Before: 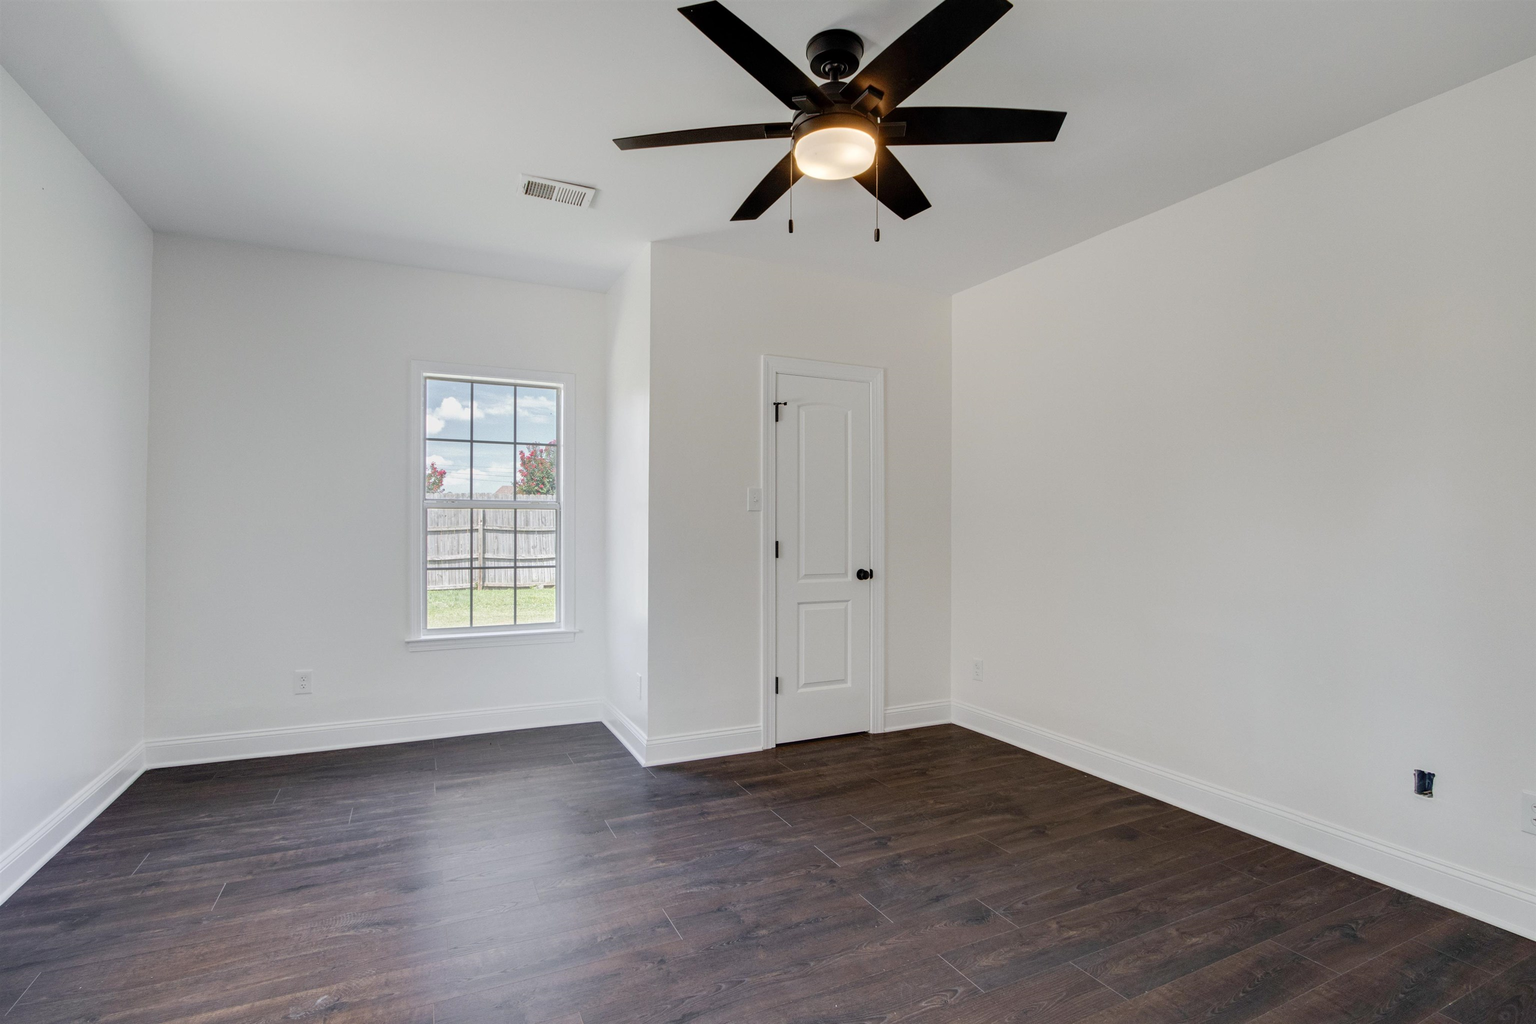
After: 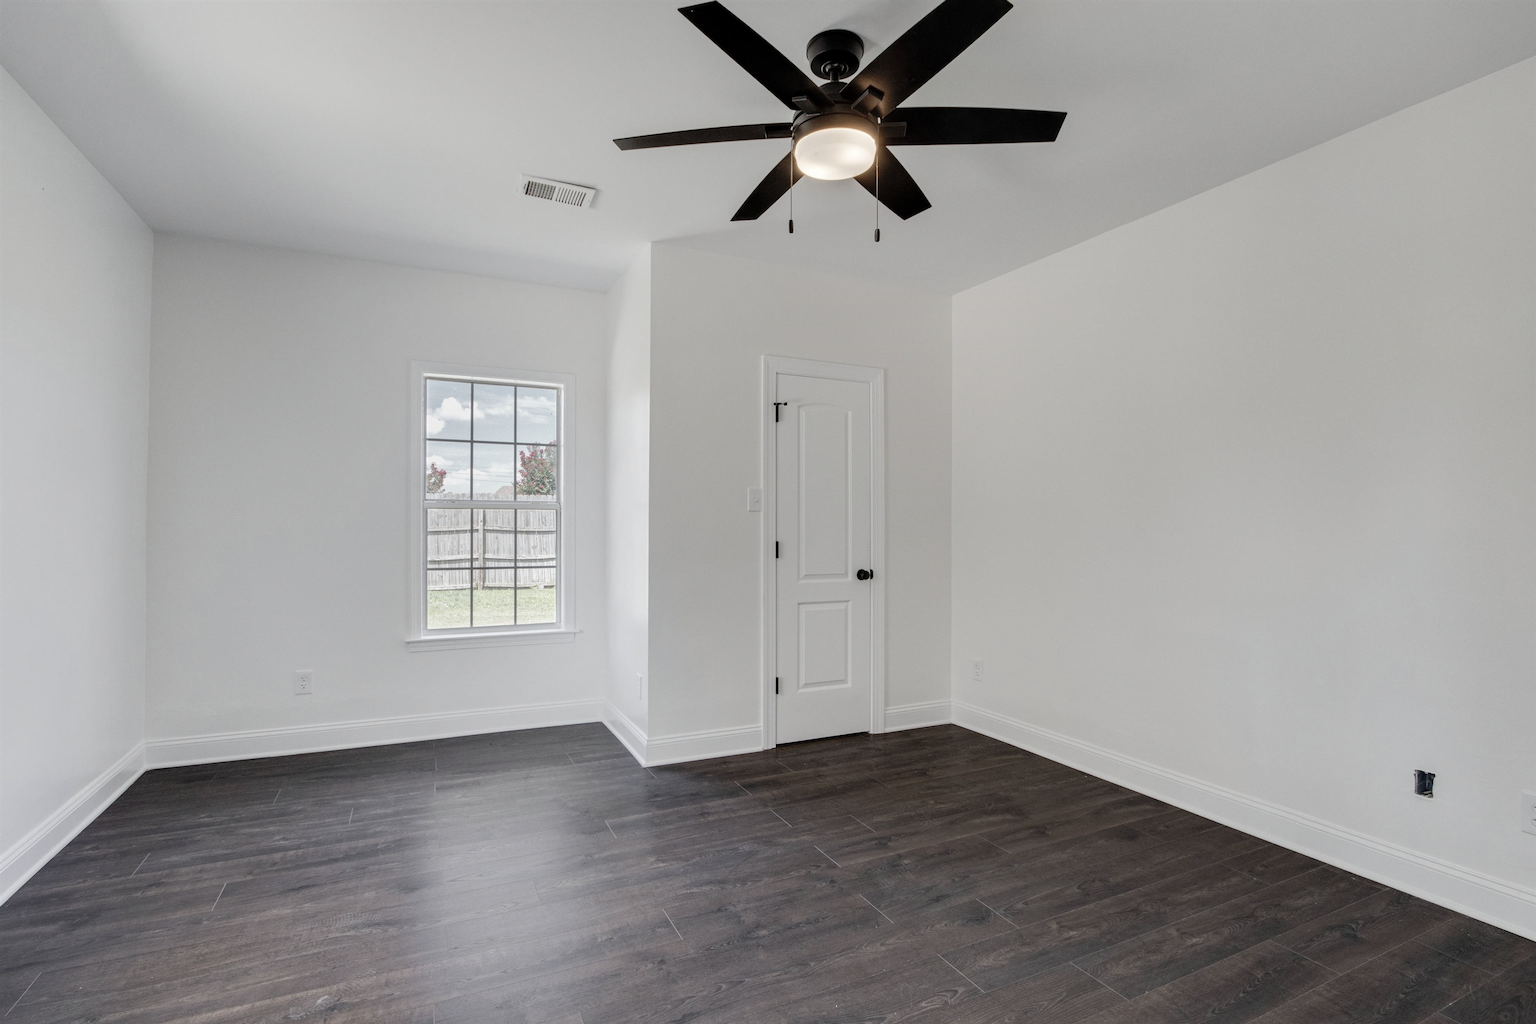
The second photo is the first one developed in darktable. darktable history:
color correction: highlights b* 0.019, saturation 0.518
